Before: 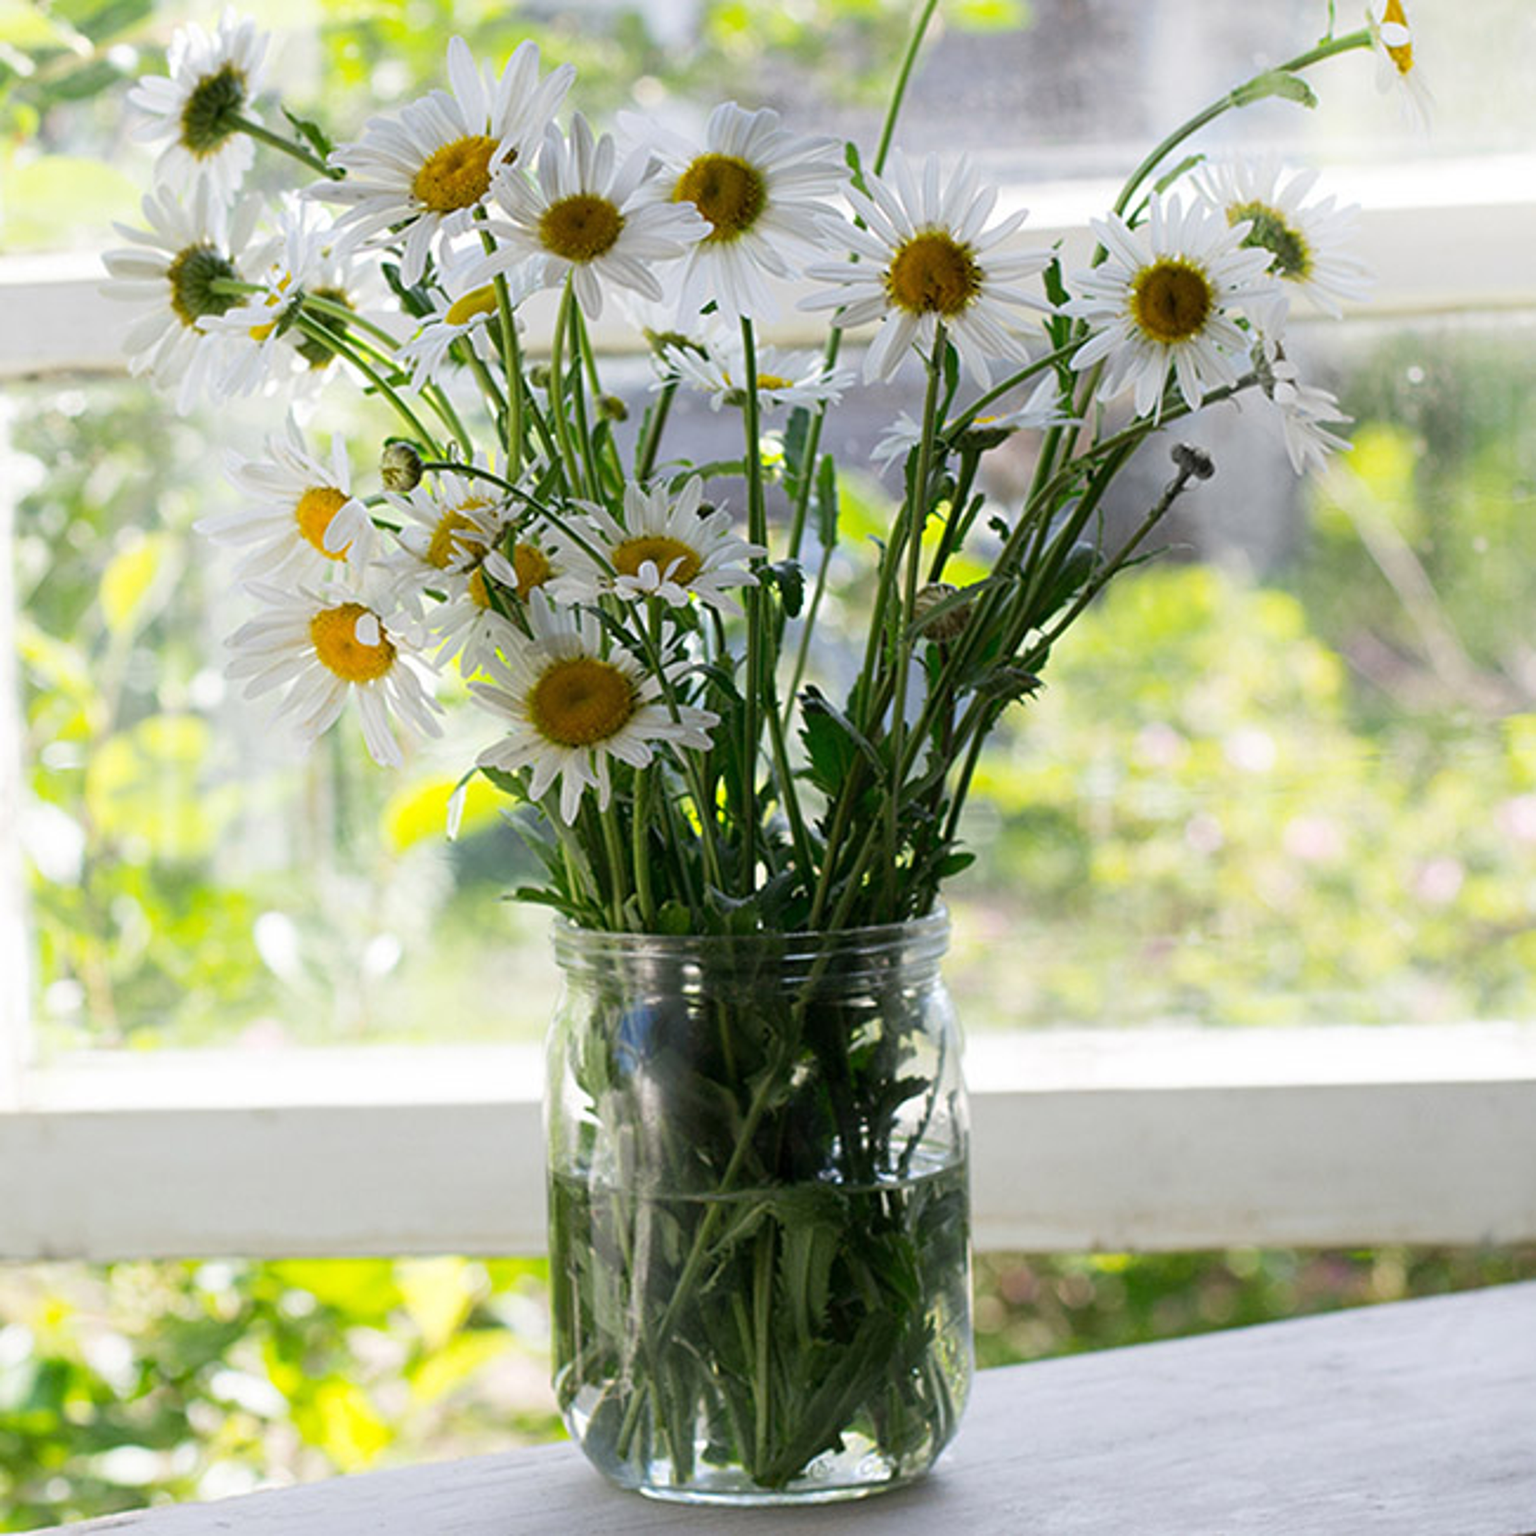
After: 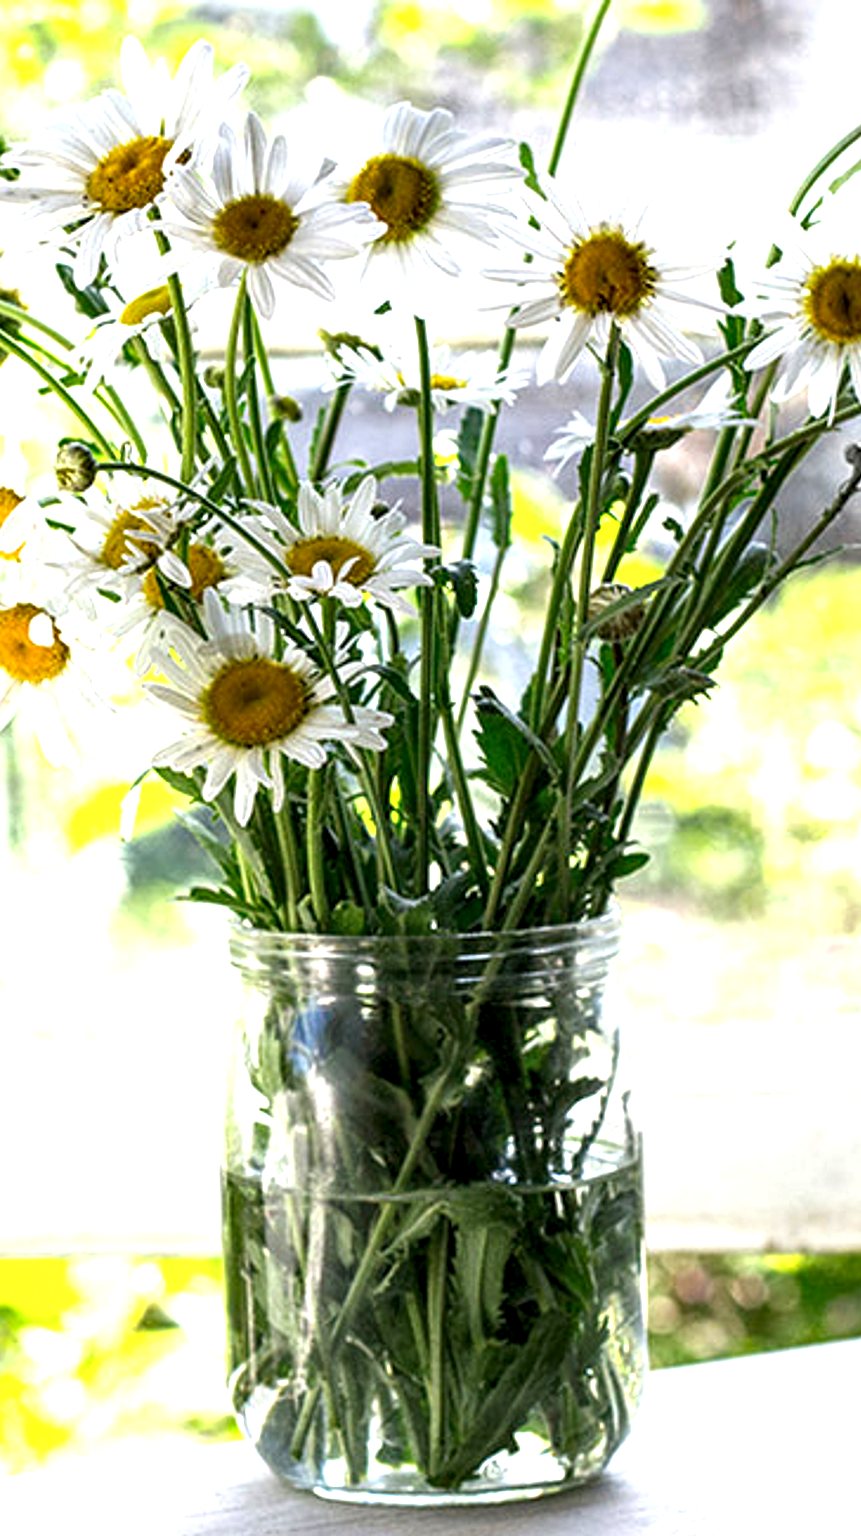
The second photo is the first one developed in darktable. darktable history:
shadows and highlights: shadows 3.39, highlights -16.55, soften with gaussian
crop: left 21.268%, right 22.618%
exposure: exposure 1 EV, compensate highlight preservation false
local contrast: highlights 60%, shadows 63%, detail 160%
